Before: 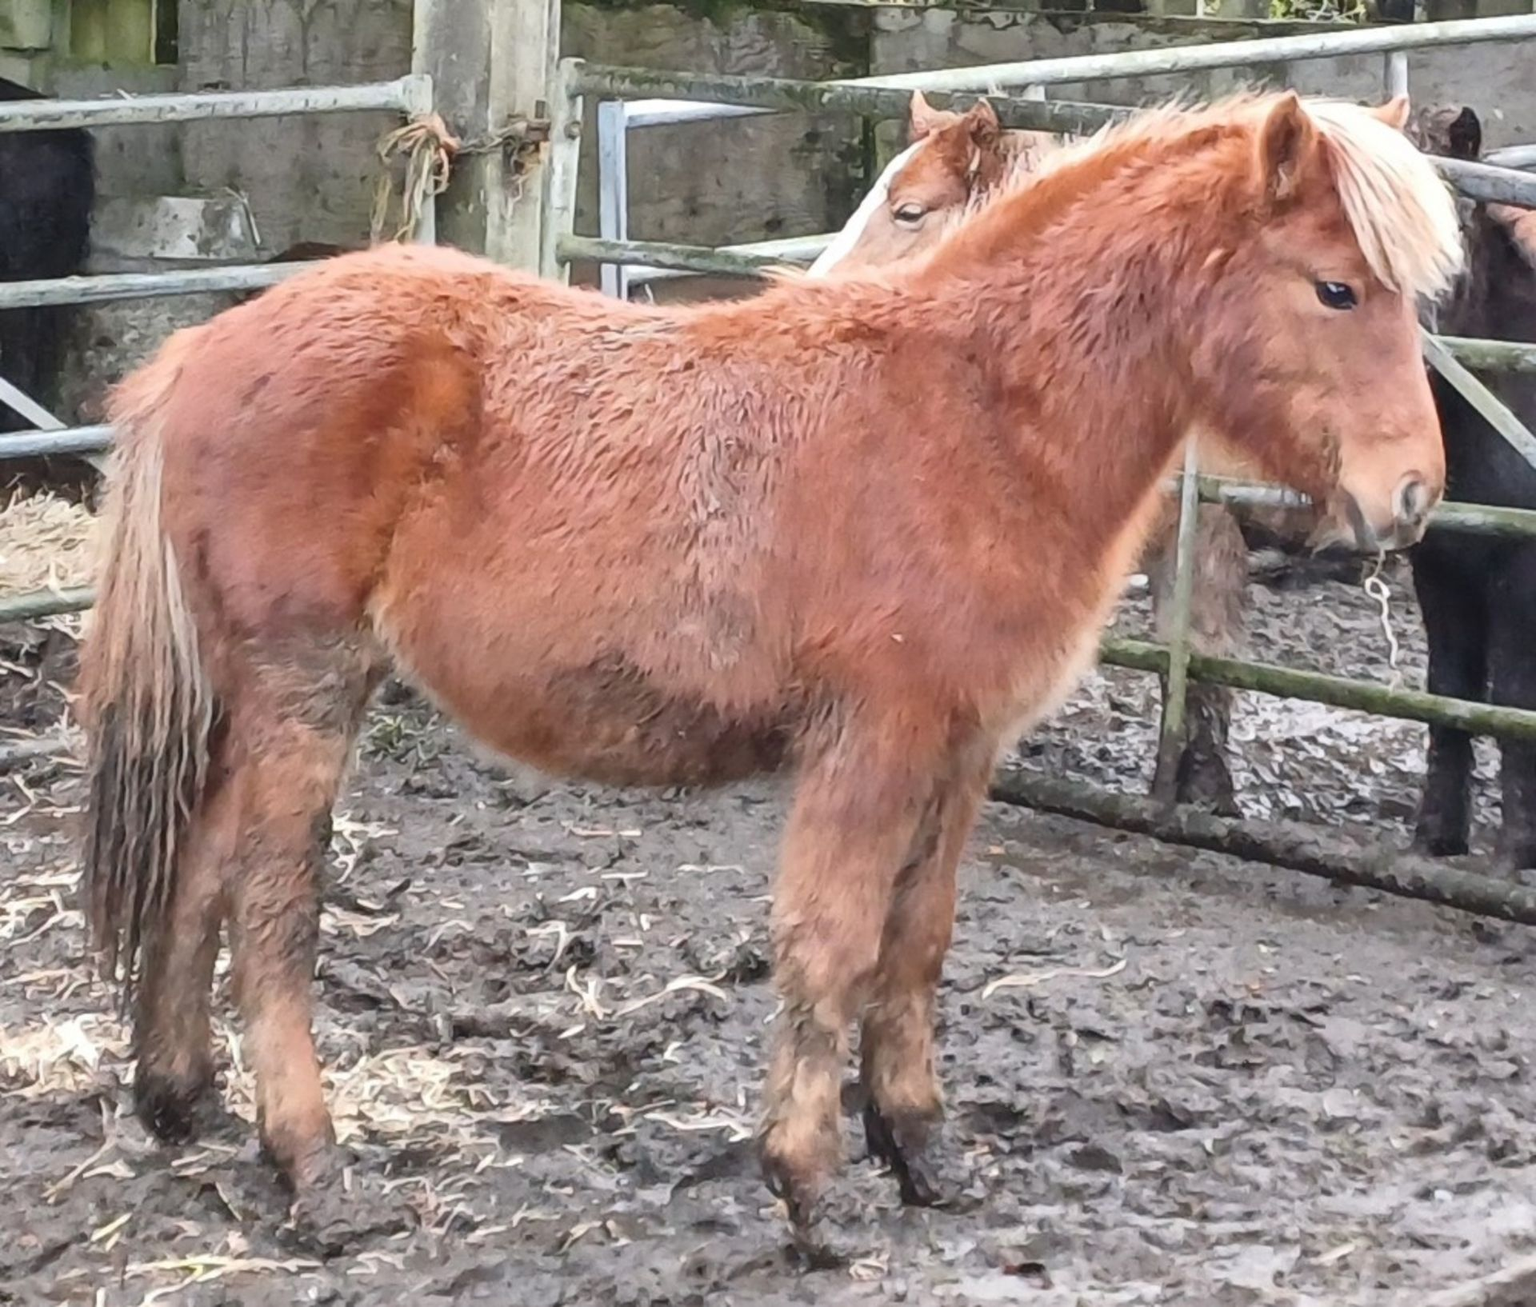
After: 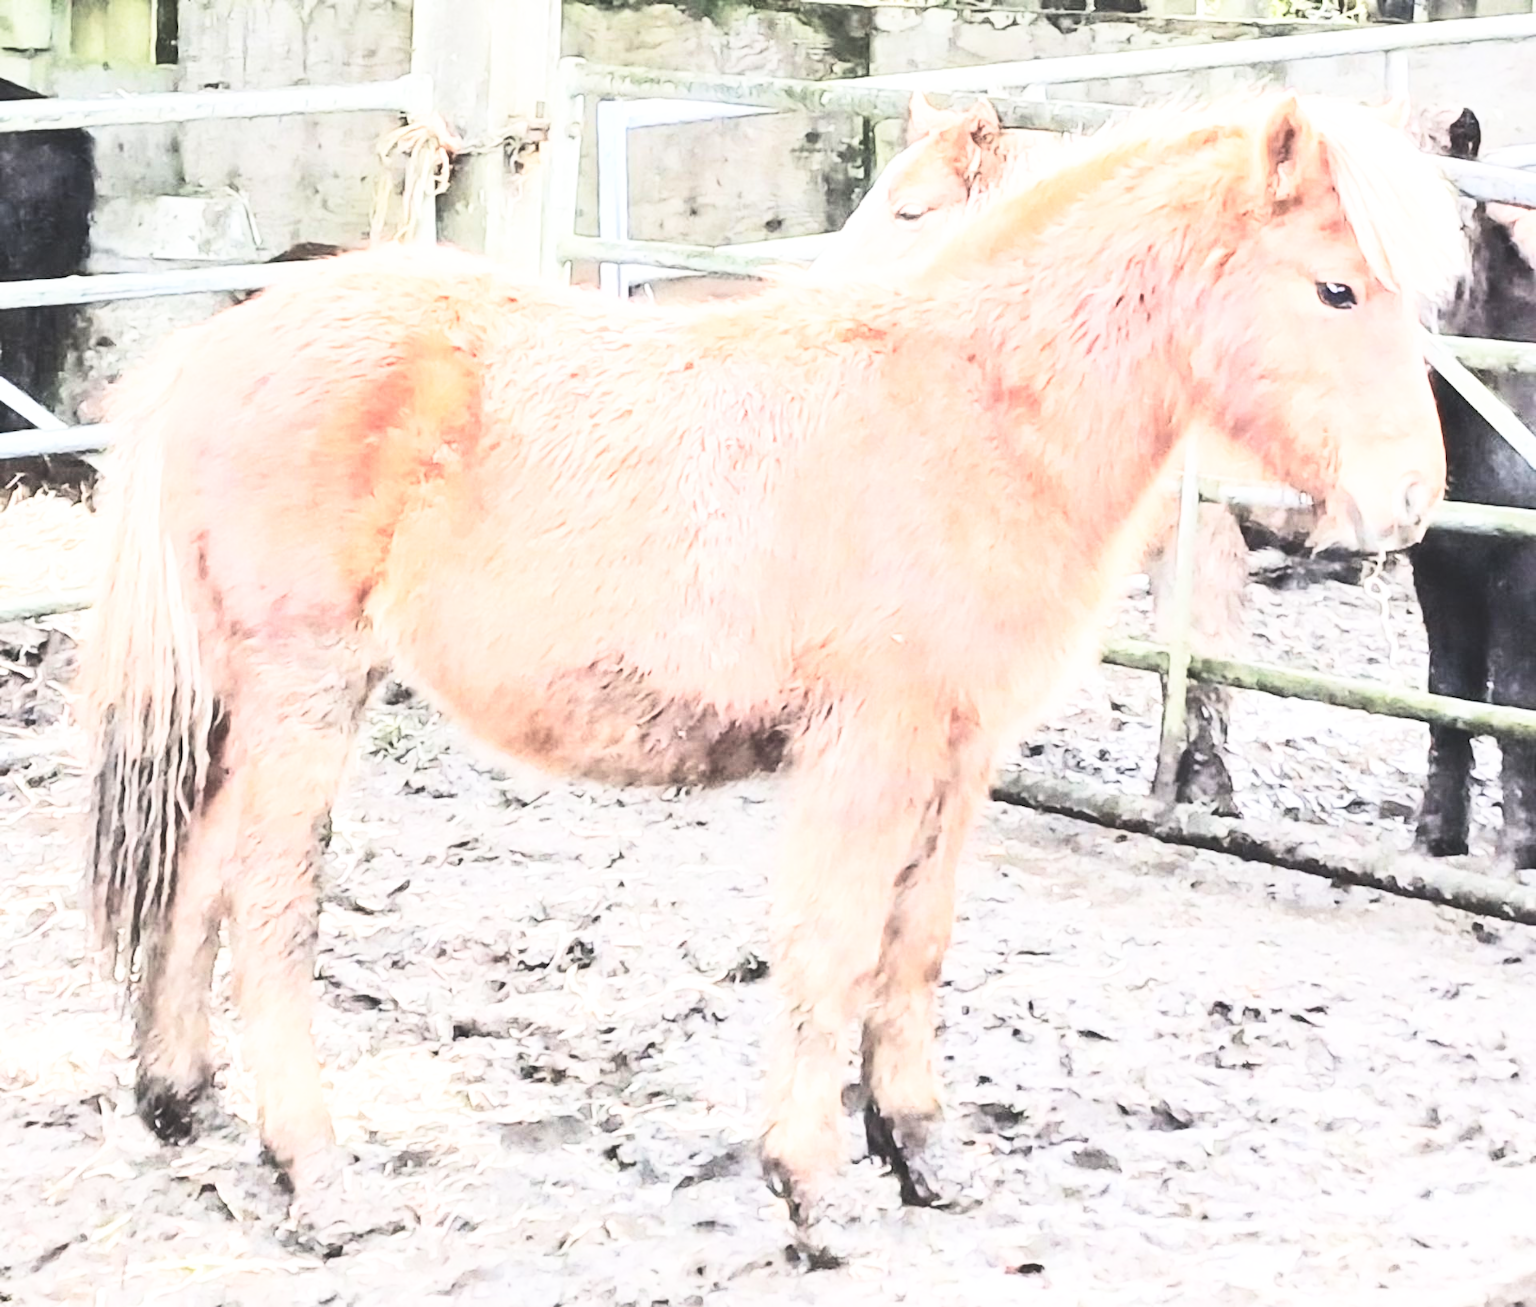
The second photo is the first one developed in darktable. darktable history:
base curve: curves: ch0 [(0, 0) (0.007, 0.004) (0.027, 0.03) (0.046, 0.07) (0.207, 0.54) (0.442, 0.872) (0.673, 0.972) (1, 1)], preserve colors none
contrast brightness saturation: contrast 0.5, saturation -0.1
exposure: black level correction -0.041, exposure 0.064 EV, compensate highlight preservation false
